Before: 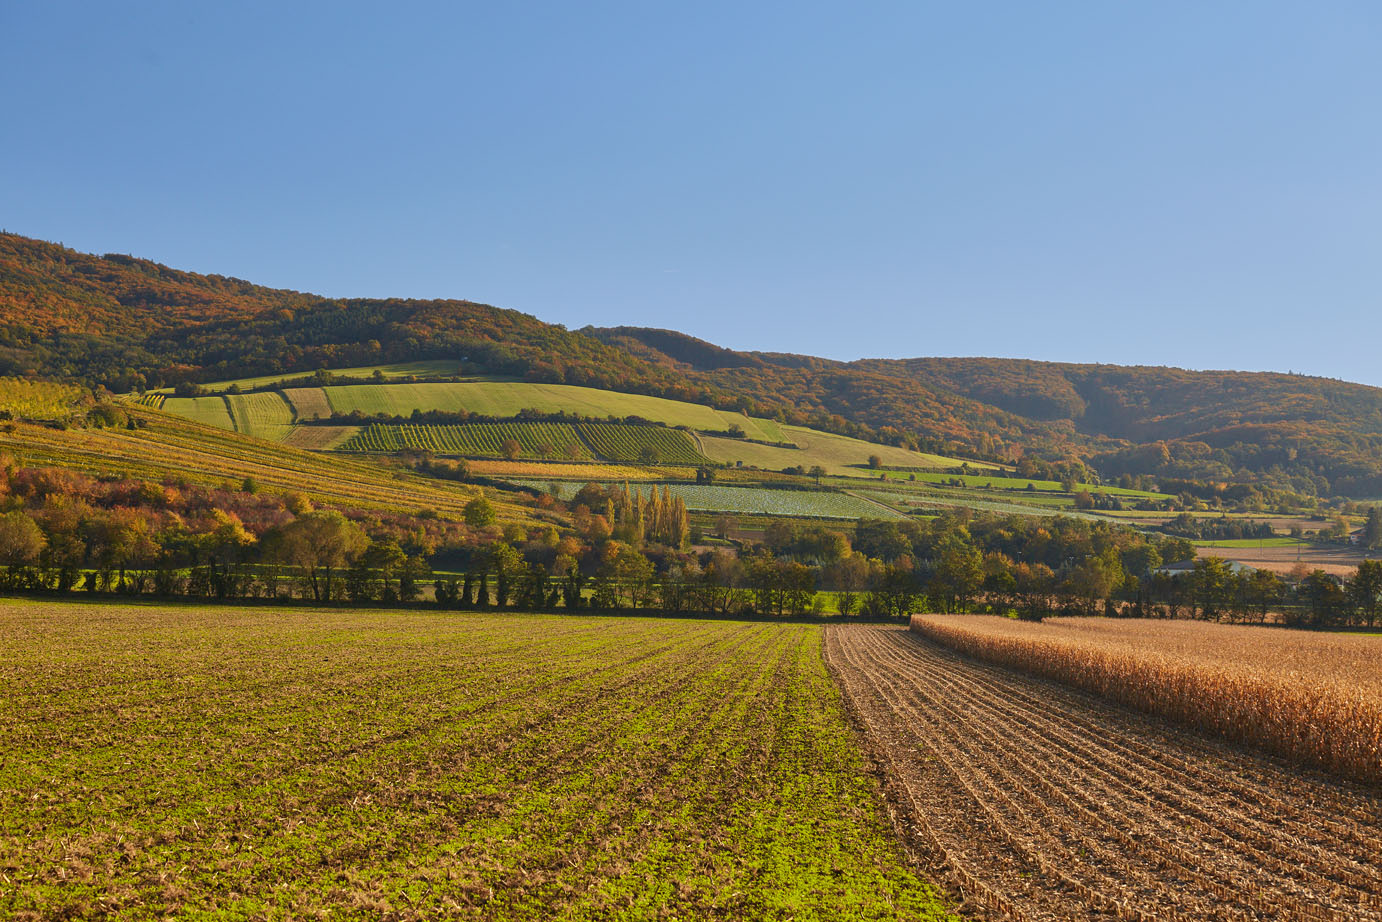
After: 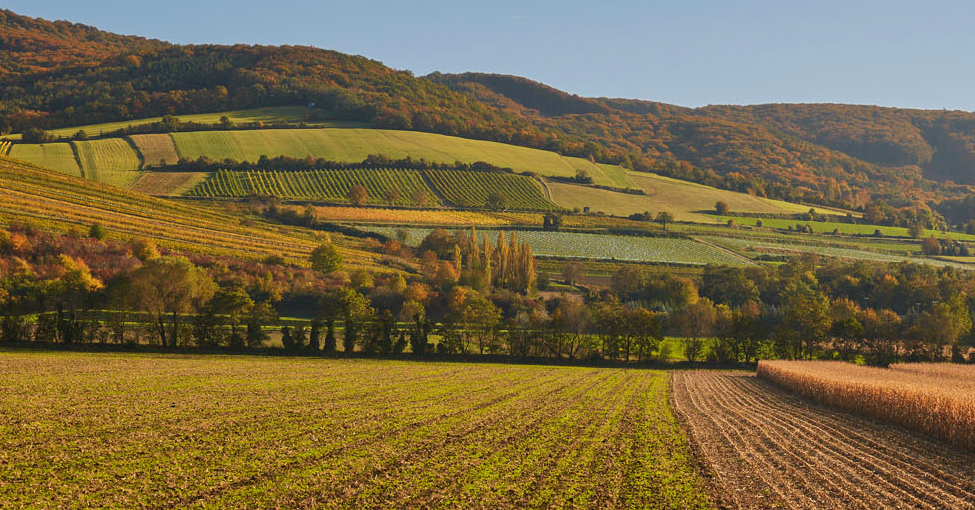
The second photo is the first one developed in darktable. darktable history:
white balance: red 1.045, blue 0.932
crop: left 11.123%, top 27.61%, right 18.3%, bottom 17.034%
exposure: exposure 0 EV, compensate highlight preservation false
